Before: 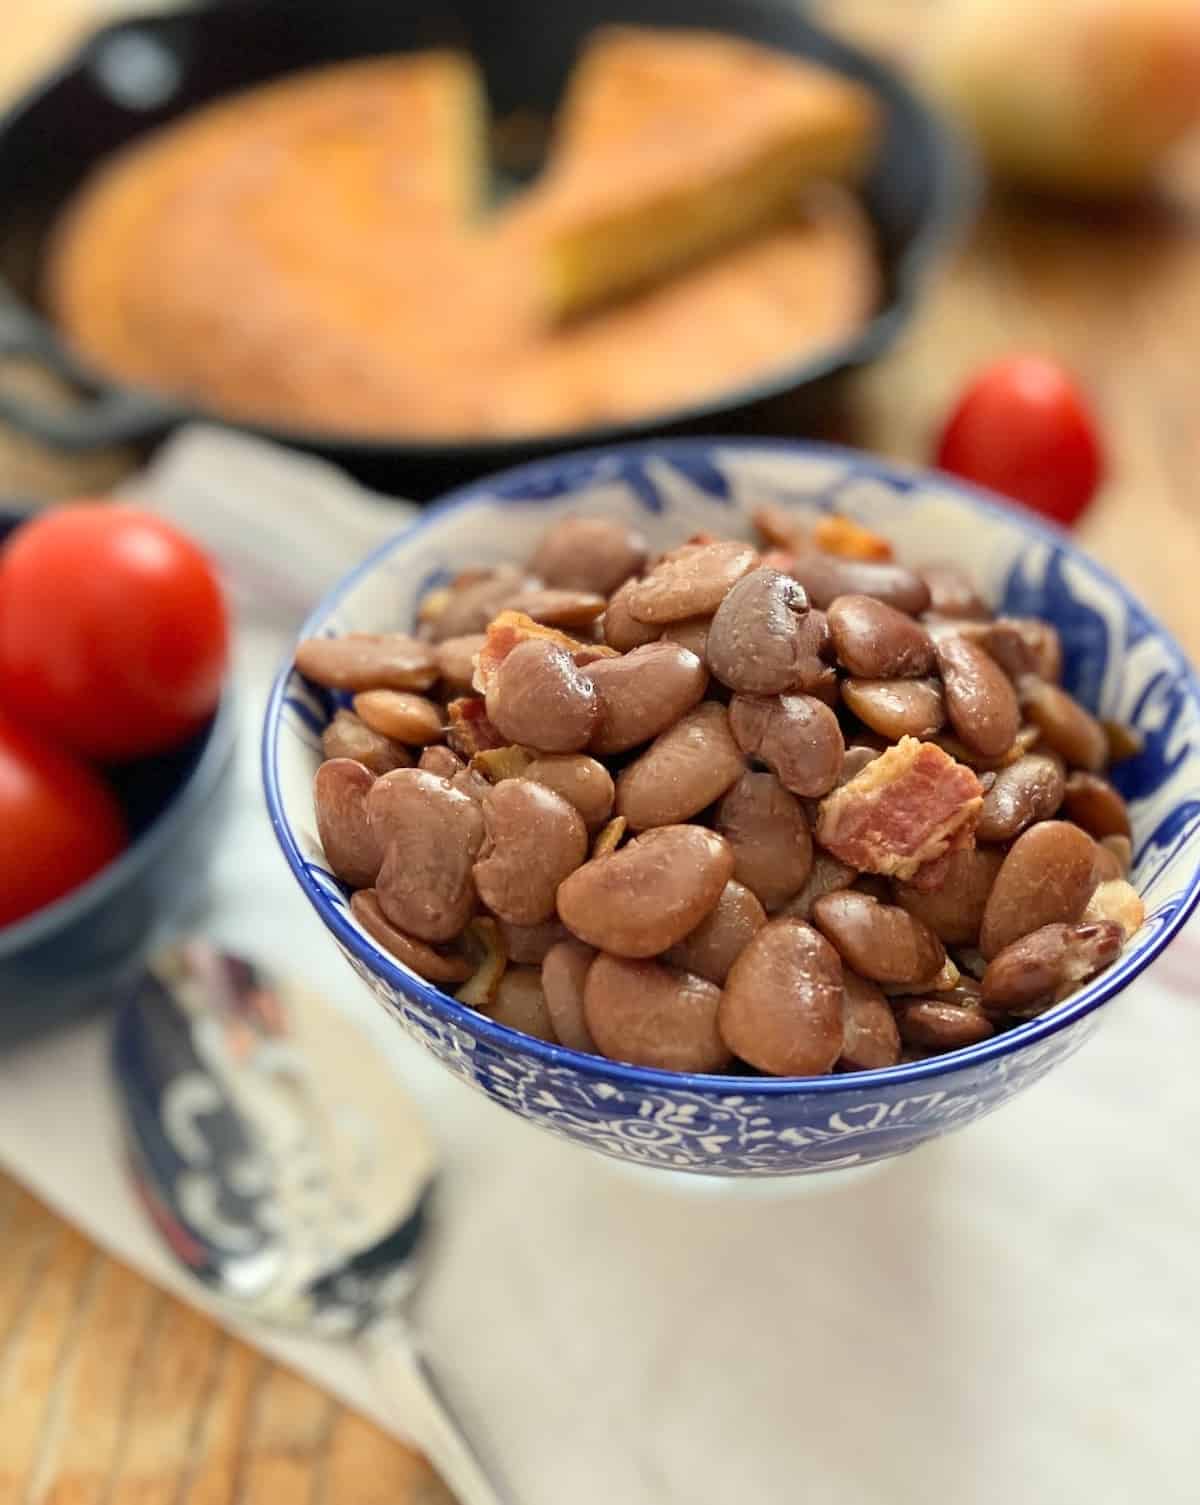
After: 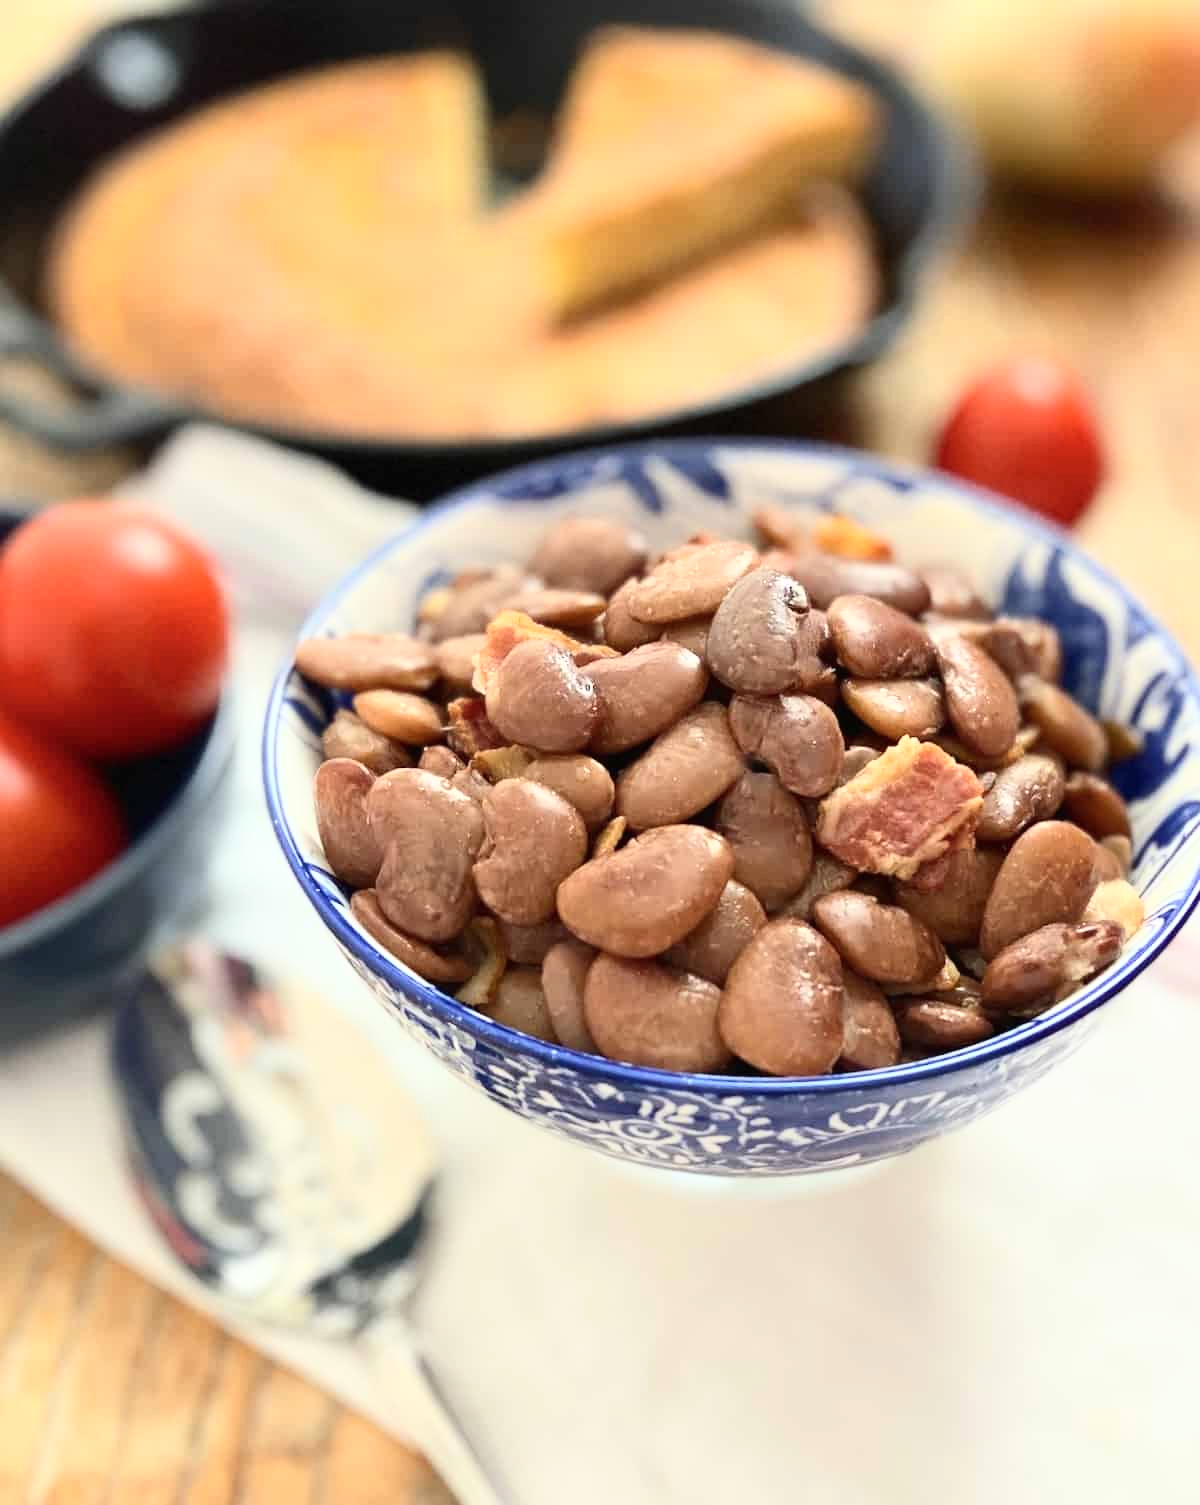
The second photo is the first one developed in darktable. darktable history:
tone curve: curves: ch0 [(0, 0) (0.003, 0.011) (0.011, 0.02) (0.025, 0.032) (0.044, 0.046) (0.069, 0.071) (0.1, 0.107) (0.136, 0.144) (0.177, 0.189) (0.224, 0.244) (0.277, 0.309) (0.335, 0.398) (0.399, 0.477) (0.468, 0.583) (0.543, 0.675) (0.623, 0.772) (0.709, 0.855) (0.801, 0.926) (0.898, 0.979) (1, 1)], color space Lab, independent channels, preserve colors none
